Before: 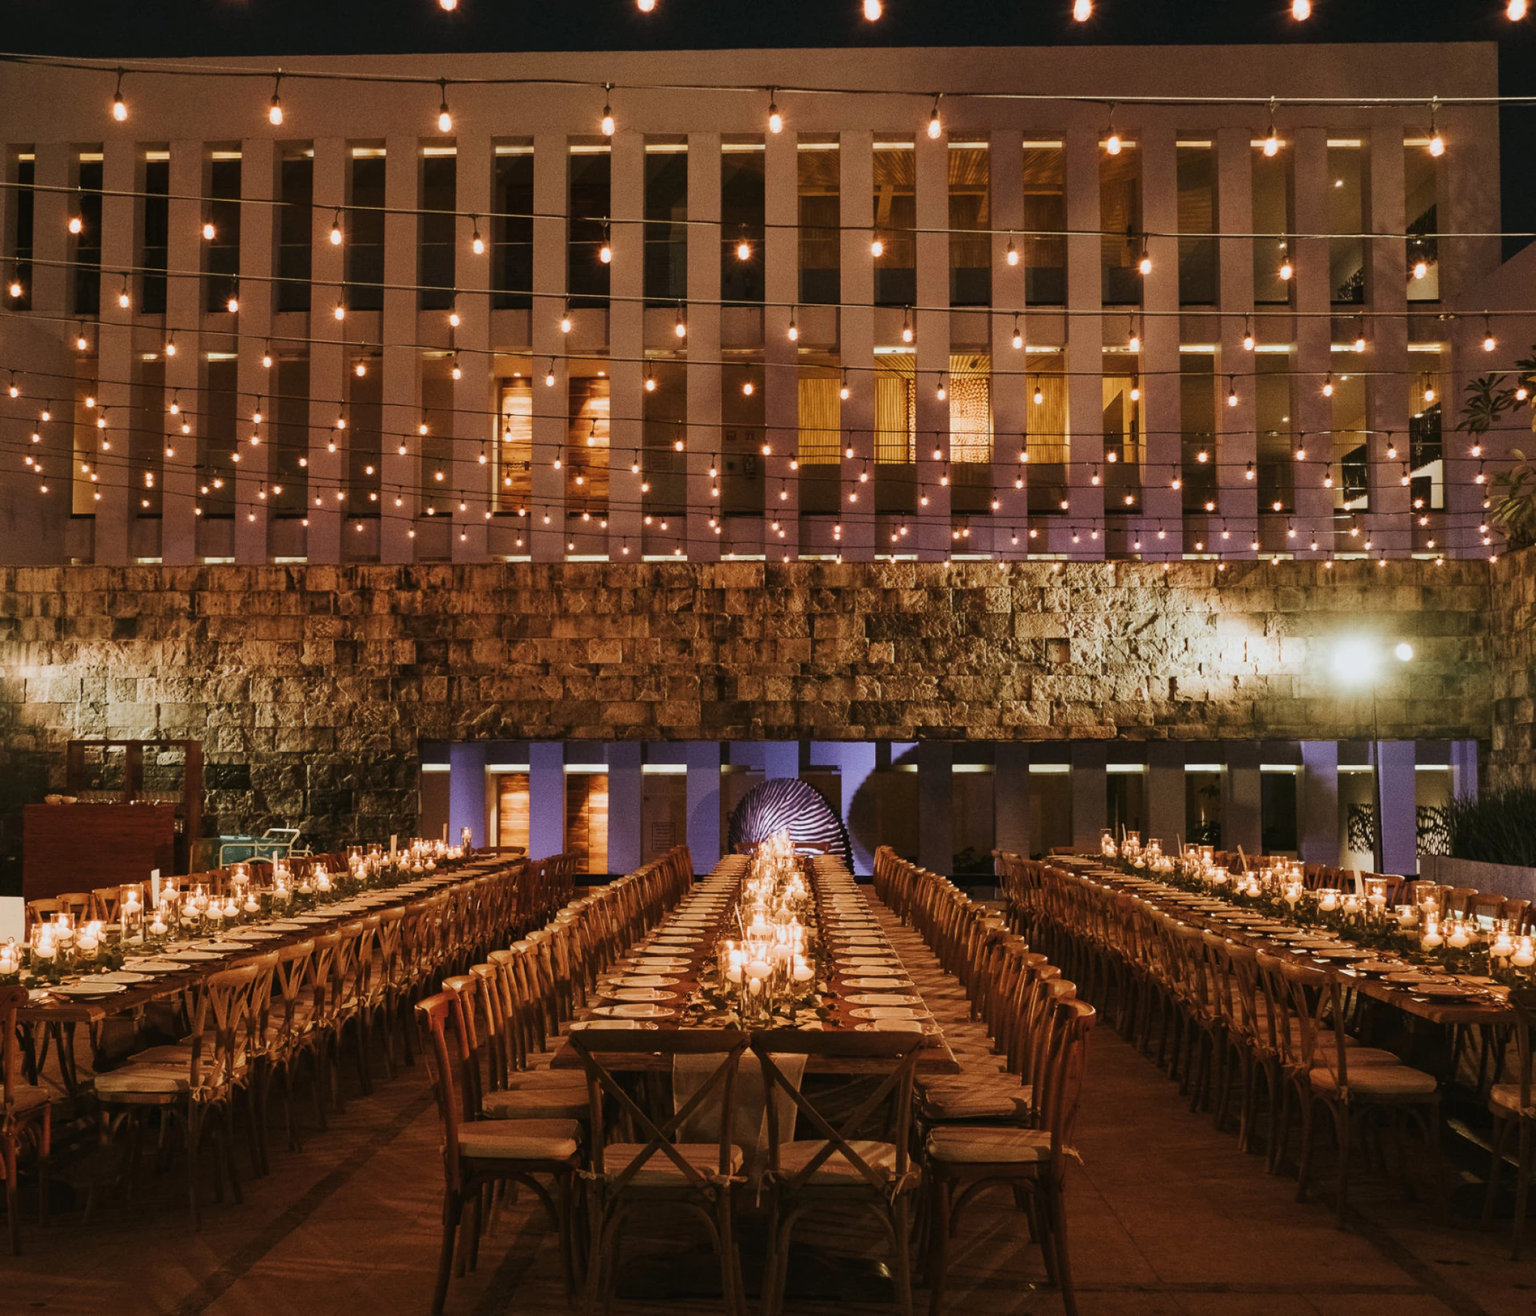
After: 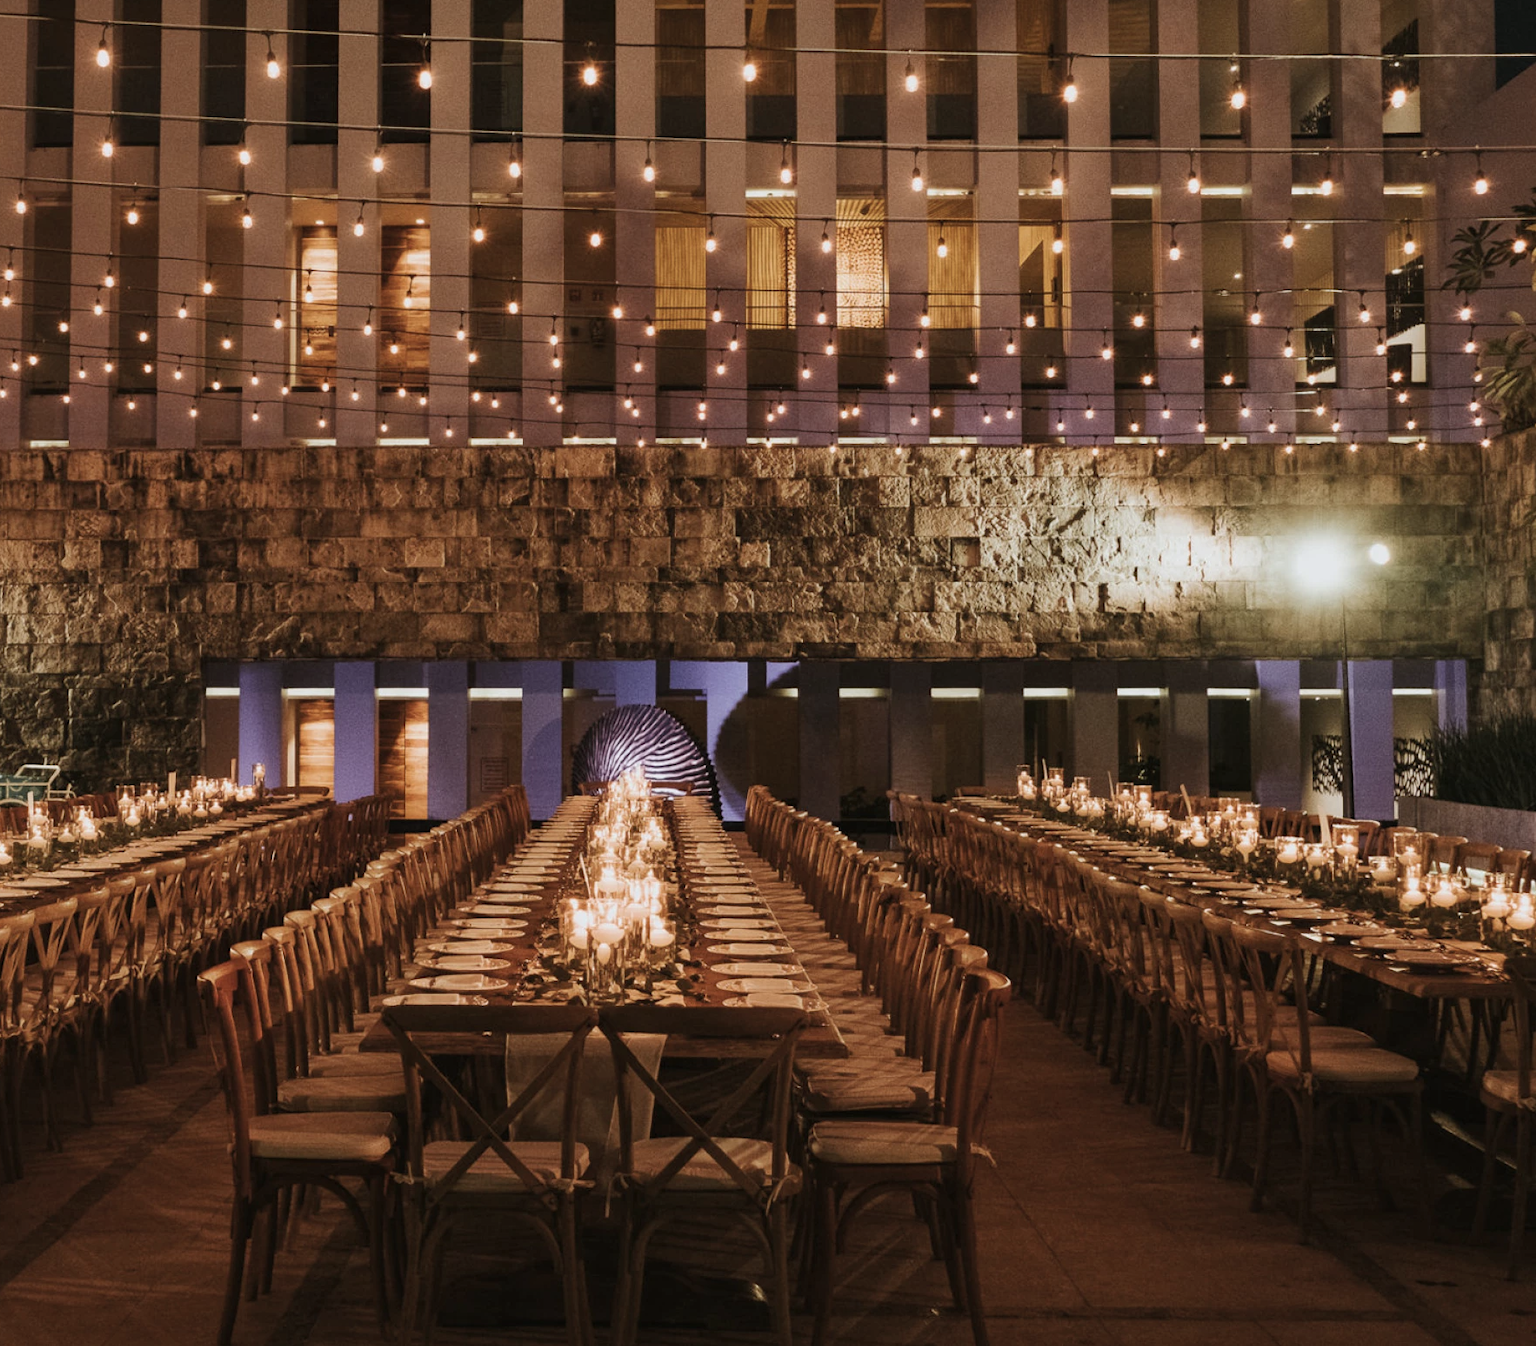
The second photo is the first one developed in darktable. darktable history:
crop: left 16.292%, top 14.365%
color correction: highlights b* 0.015, saturation 0.774
